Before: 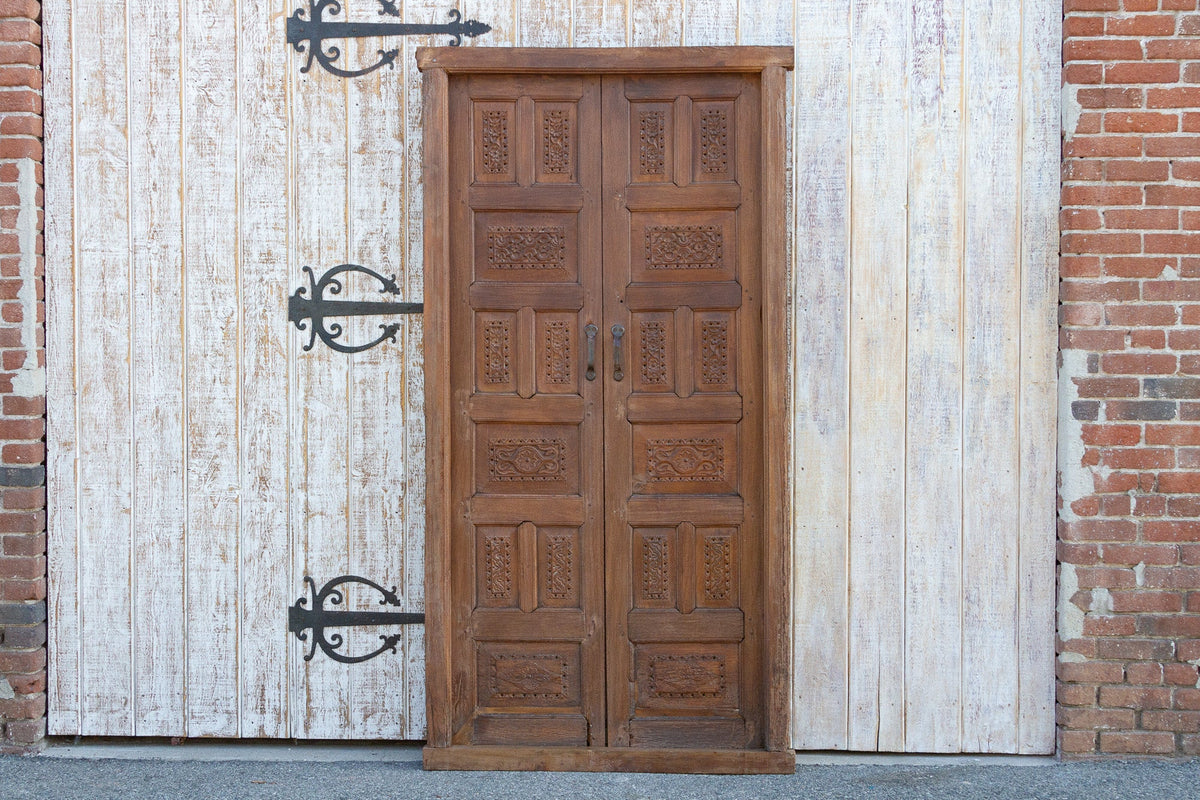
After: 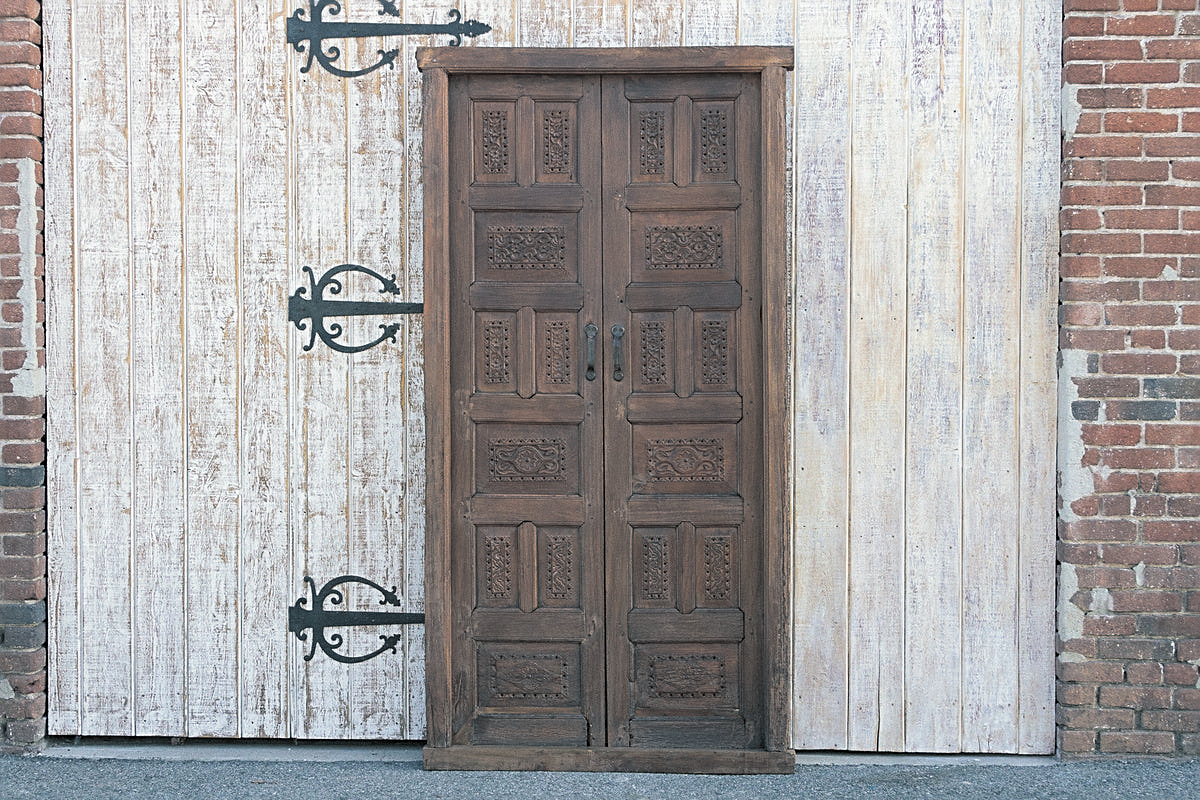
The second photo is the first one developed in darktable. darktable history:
sharpen: on, module defaults
split-toning: shadows › hue 205.2°, shadows › saturation 0.29, highlights › hue 50.4°, highlights › saturation 0.38, balance -49.9
